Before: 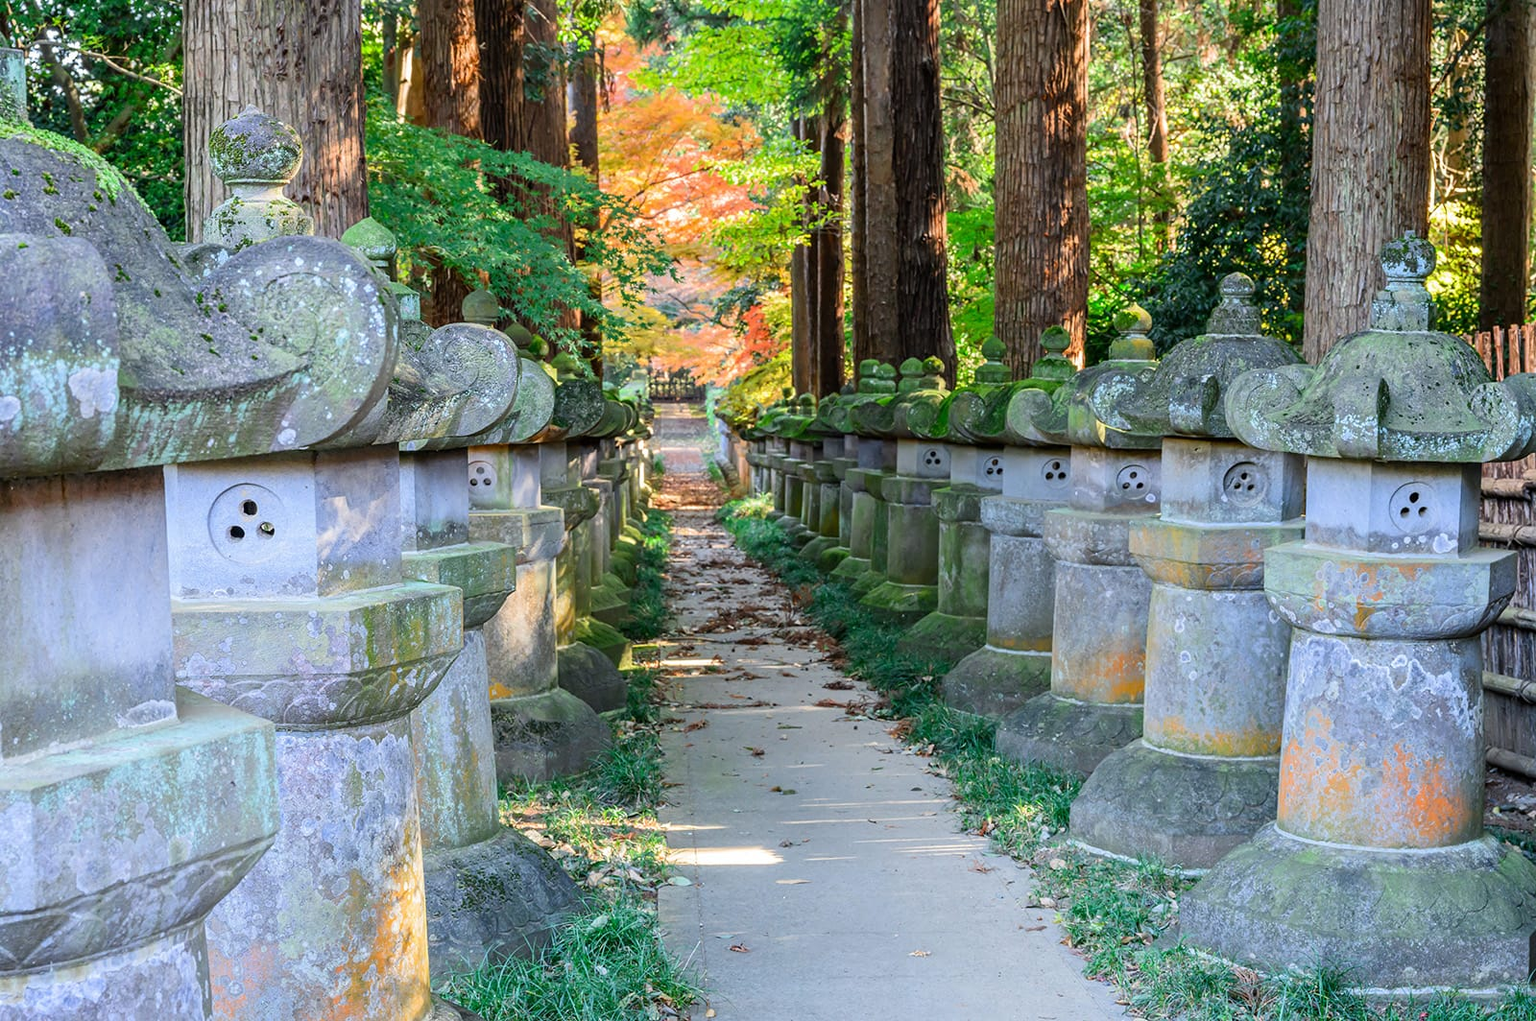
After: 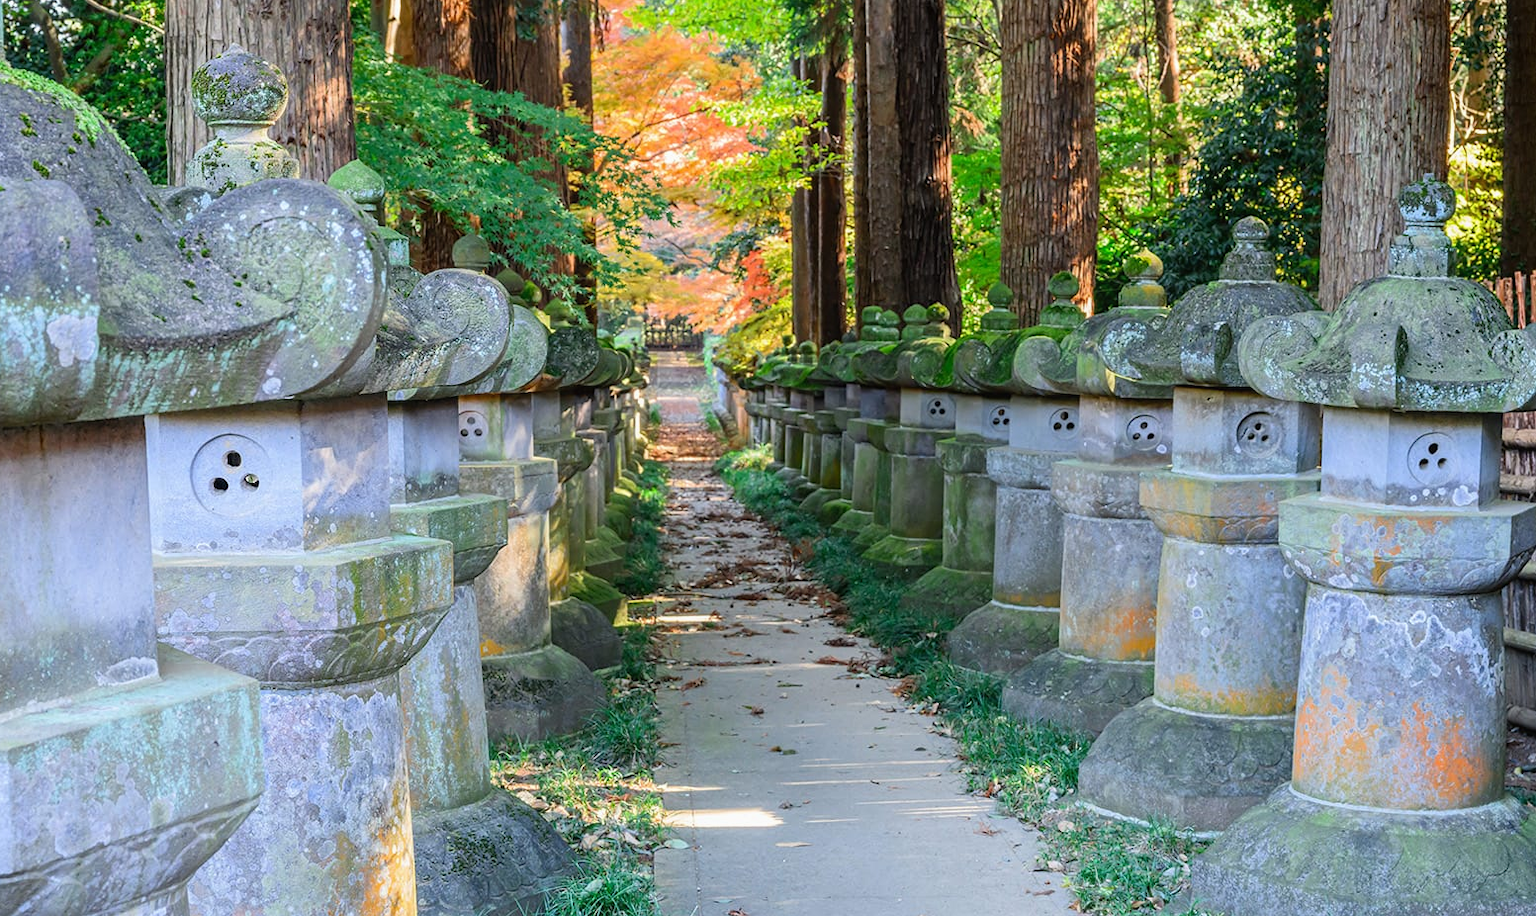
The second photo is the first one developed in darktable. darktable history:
crop: left 1.507%, top 6.147%, right 1.379%, bottom 6.637%
contrast equalizer: y [[0.5, 0.5, 0.472, 0.5, 0.5, 0.5], [0.5 ×6], [0.5 ×6], [0 ×6], [0 ×6]]
